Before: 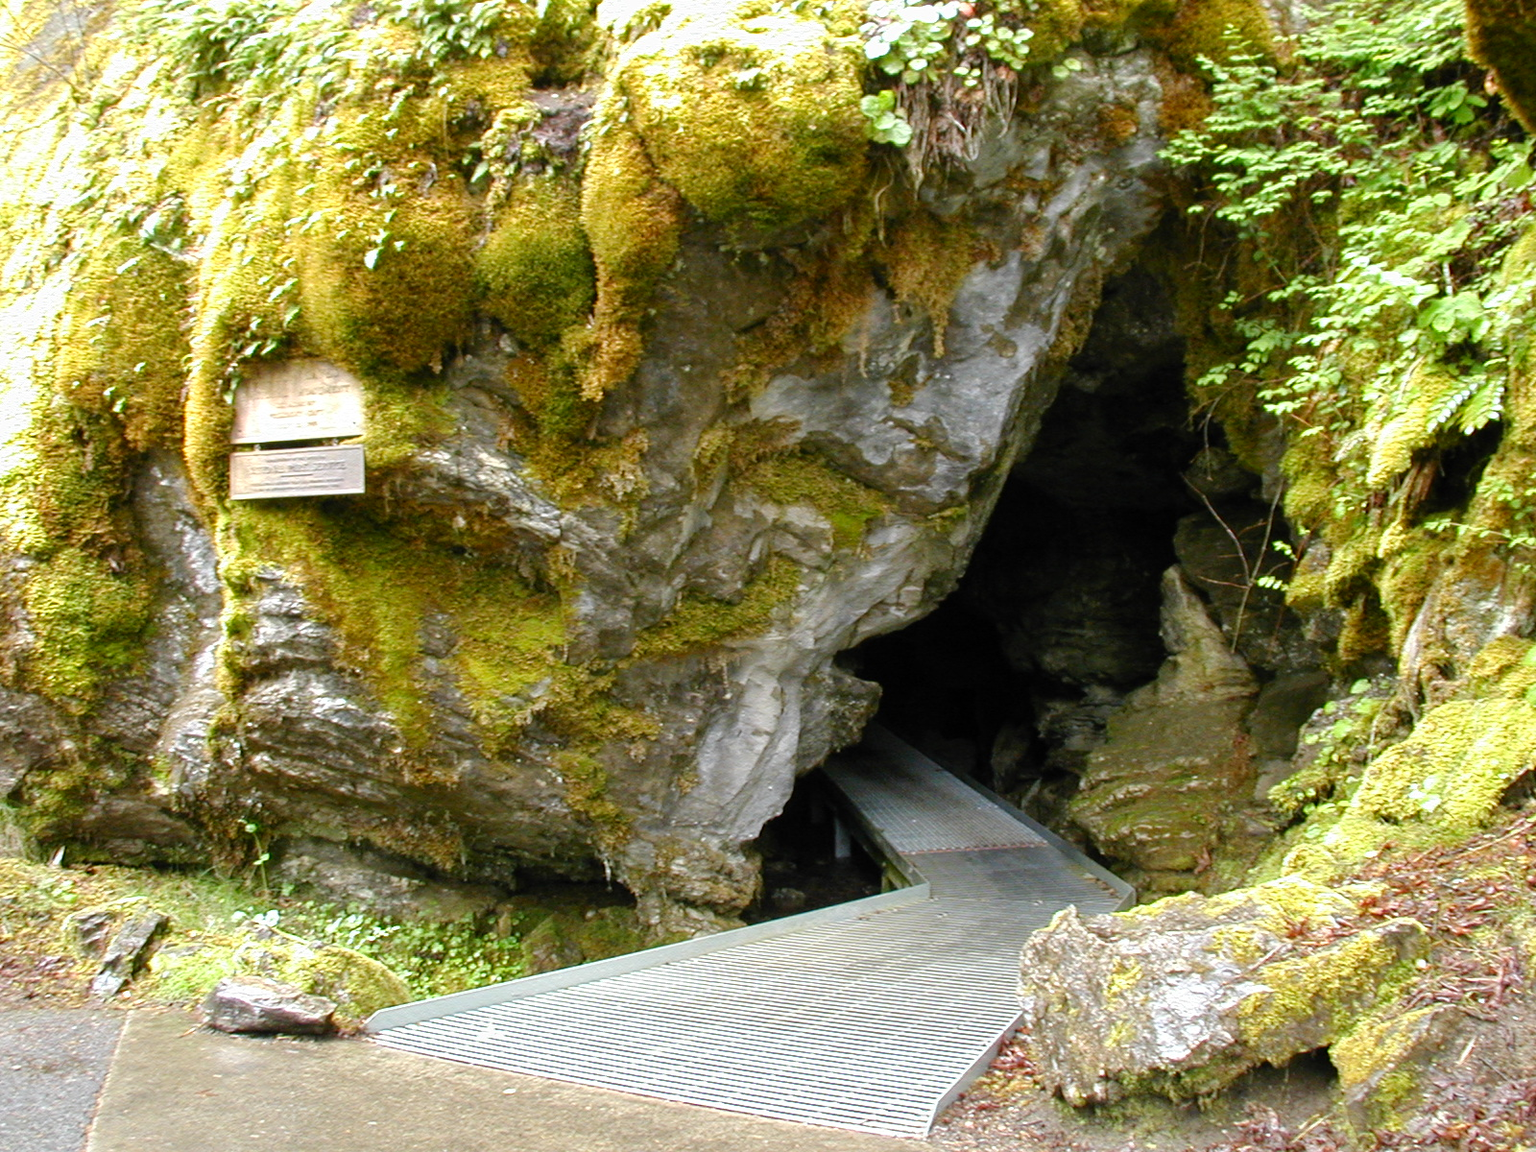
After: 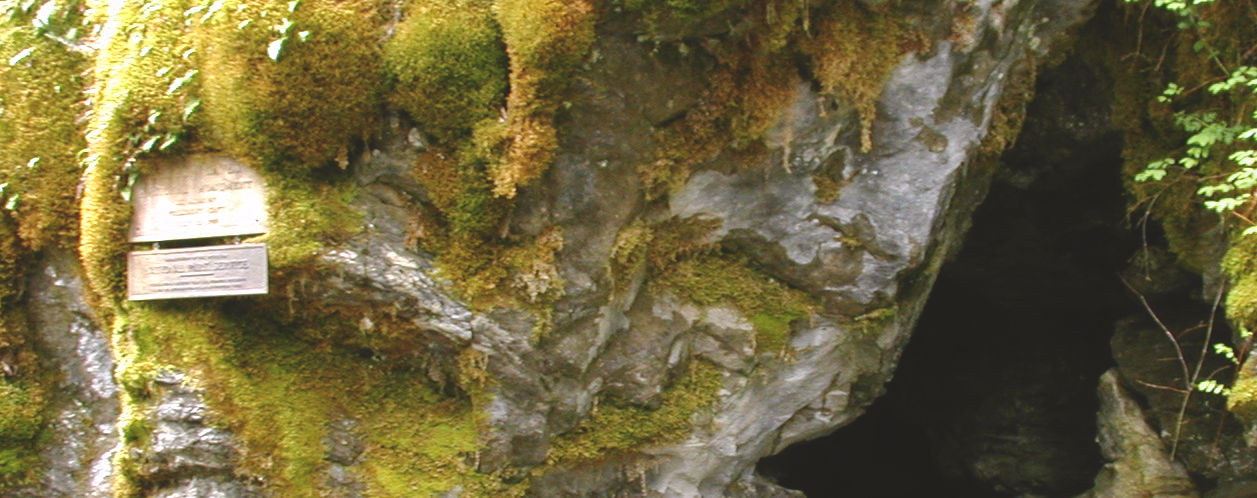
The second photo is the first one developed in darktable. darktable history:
color correction: highlights a* 3.12, highlights b* -1.55, shadows a* -0.101, shadows b* 2.52, saturation 0.98
crop: left 7.036%, top 18.398%, right 14.379%, bottom 40.043%
exposure: black level correction -0.015, compensate highlight preservation false
tone equalizer: -8 EV -1.84 EV, -7 EV -1.16 EV, -6 EV -1.62 EV, smoothing diameter 25%, edges refinement/feathering 10, preserve details guided filter
